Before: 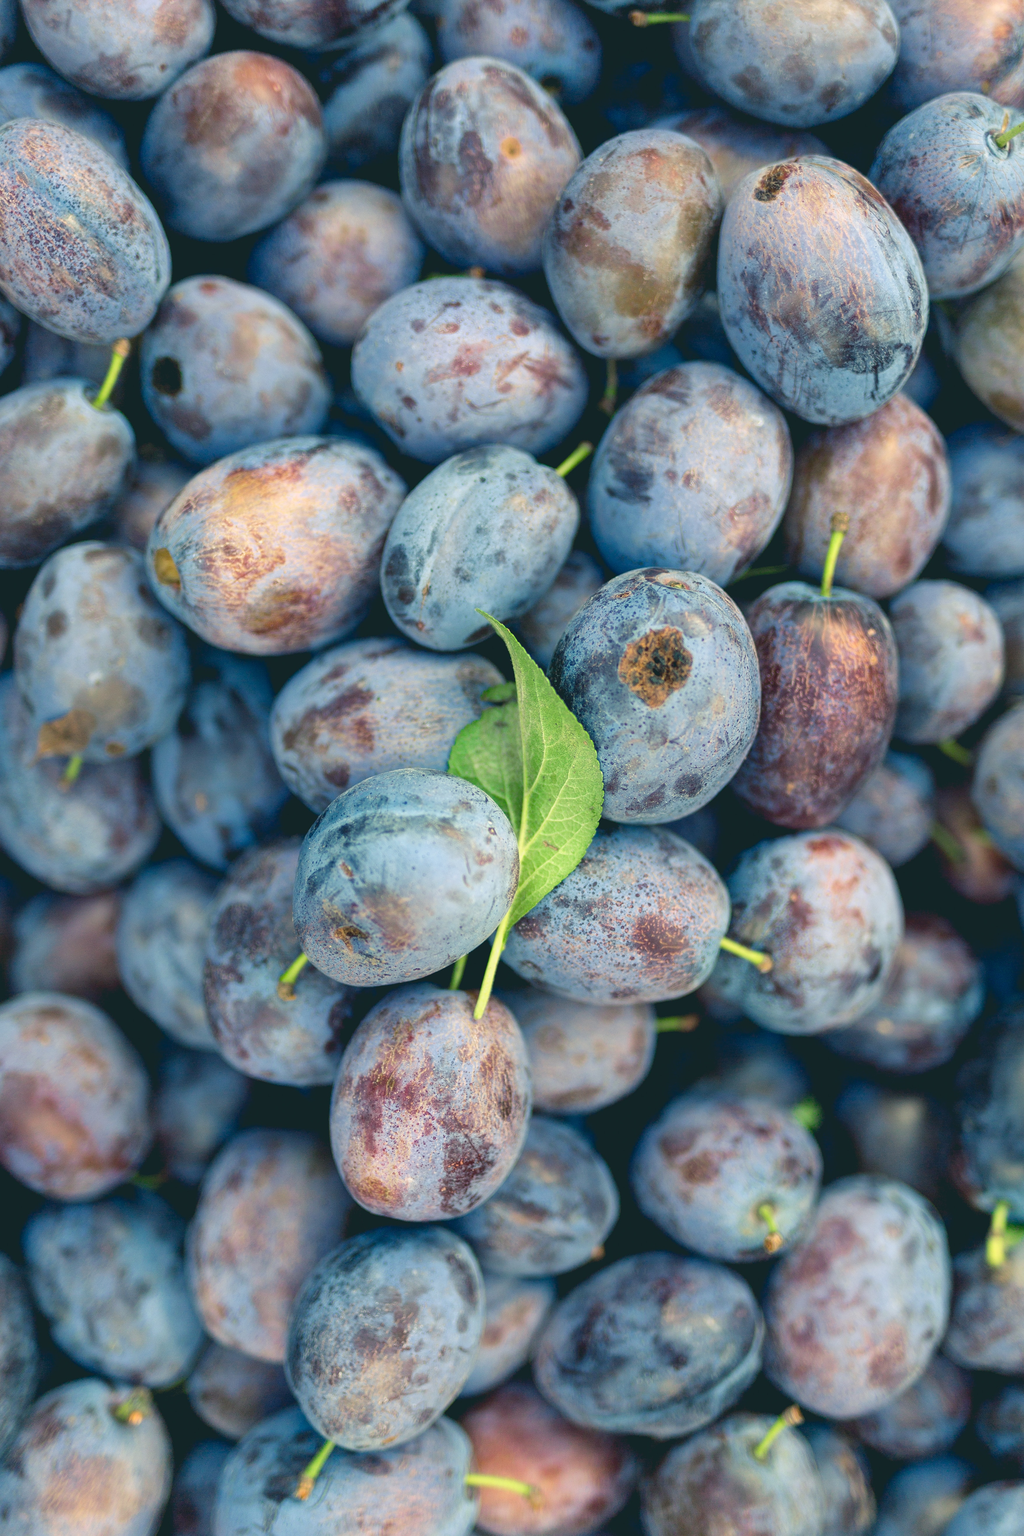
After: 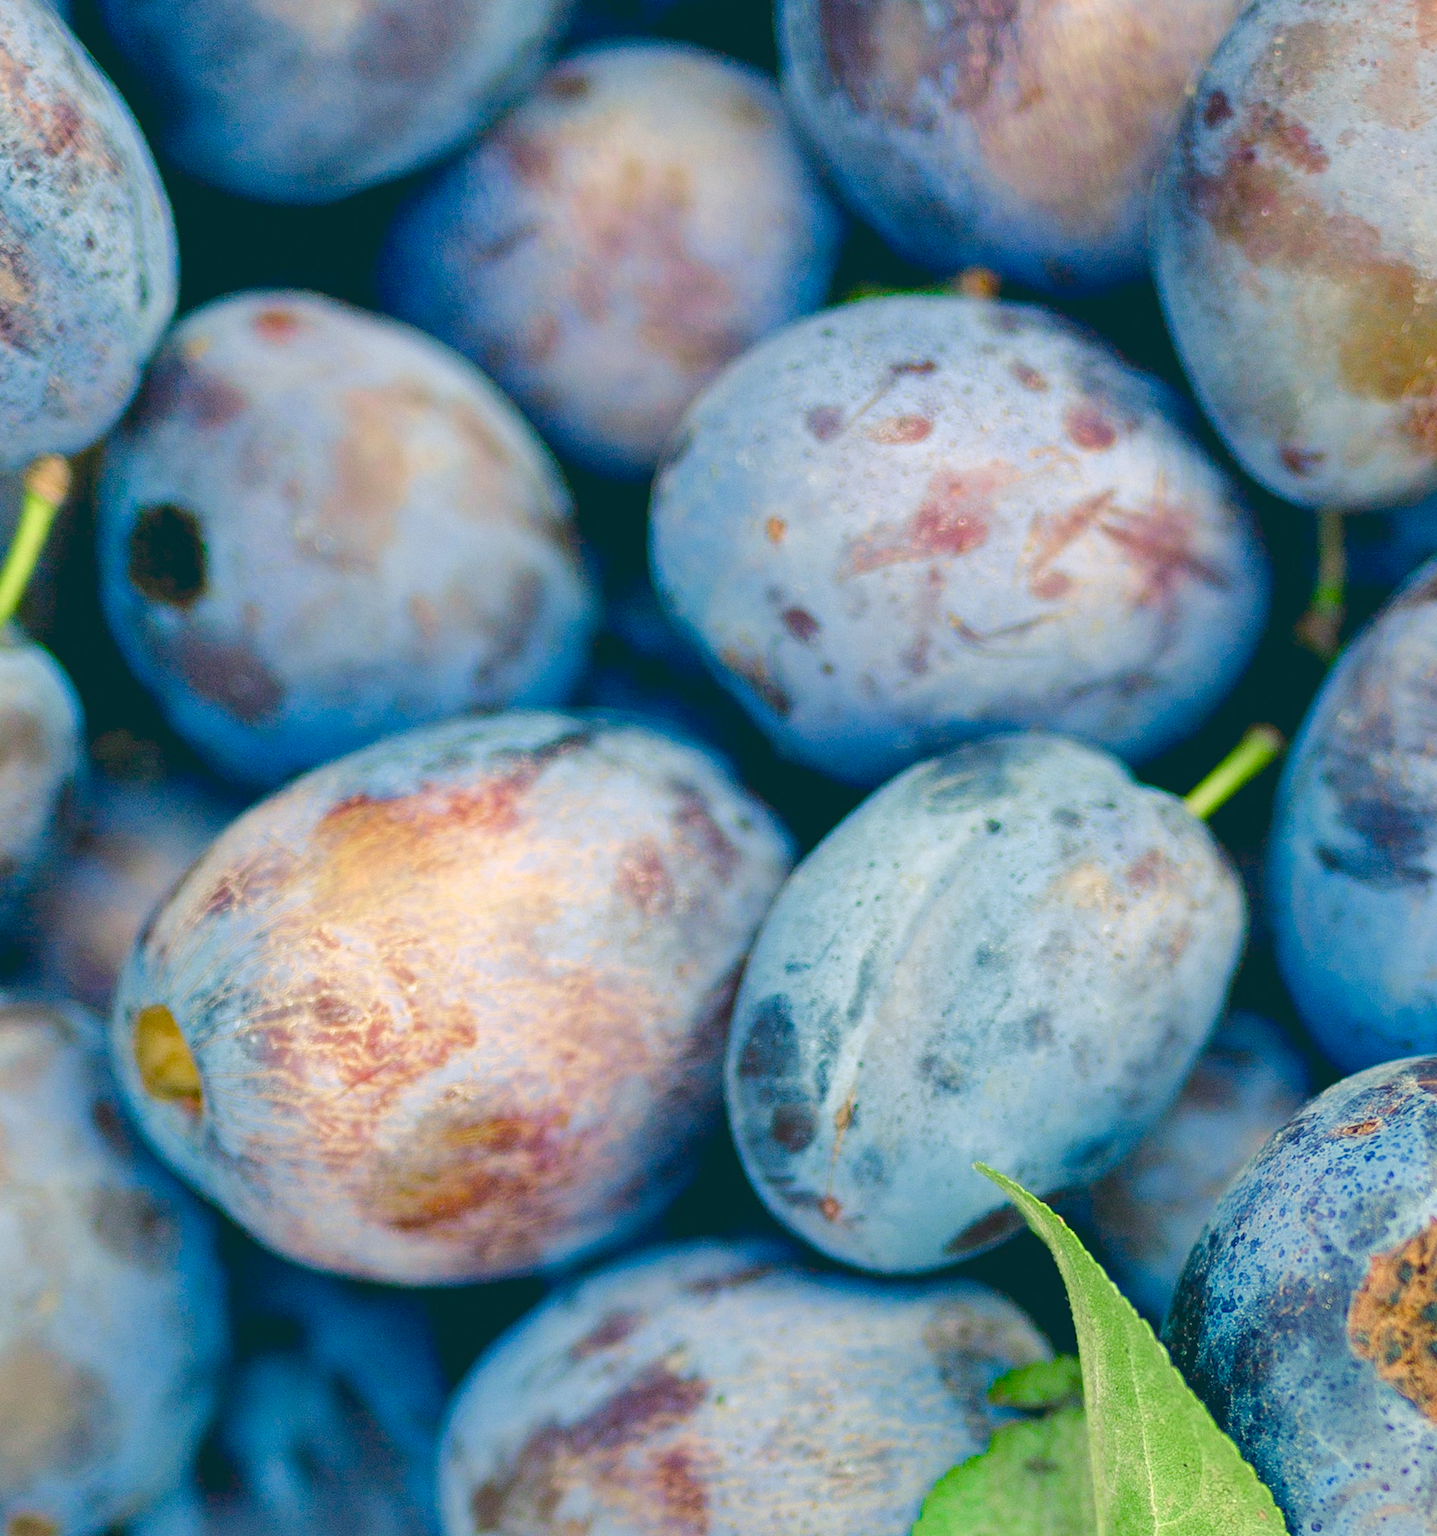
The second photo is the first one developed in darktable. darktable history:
crop: left 10.101%, top 10.695%, right 36.226%, bottom 51.091%
color balance rgb: linear chroma grading › global chroma 14.576%, perceptual saturation grading › global saturation 20%, perceptual saturation grading › highlights -49.319%, perceptual saturation grading › shadows 25.182%, perceptual brilliance grading › mid-tones 9.304%, perceptual brilliance grading › shadows 14.825%, global vibrance 14.379%
